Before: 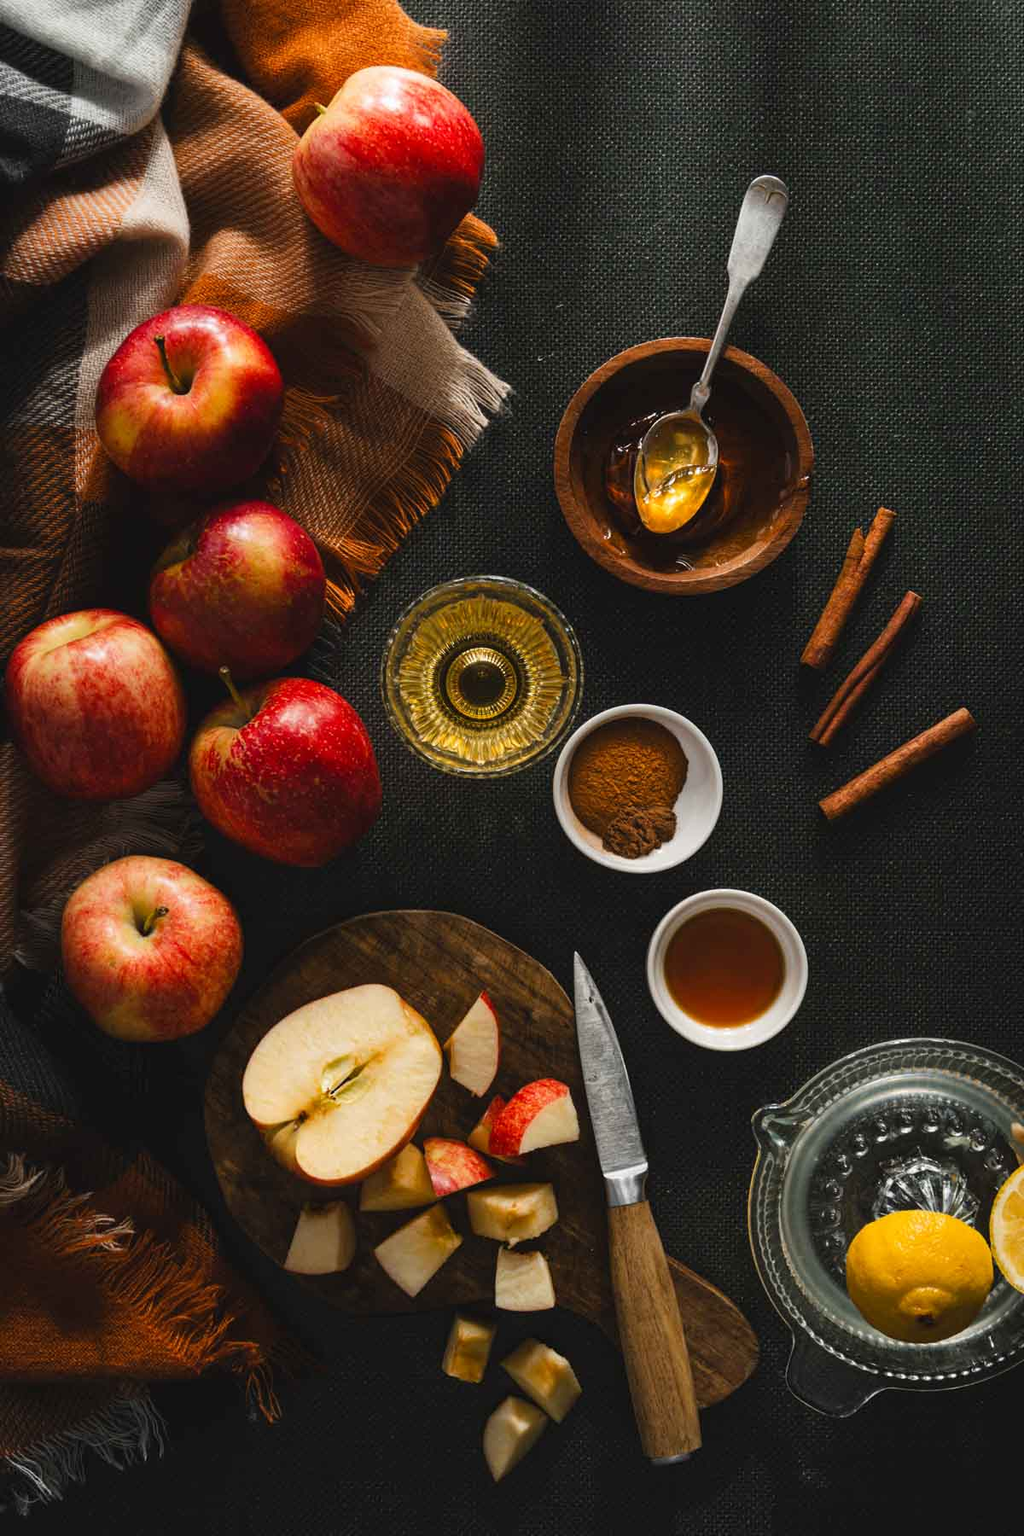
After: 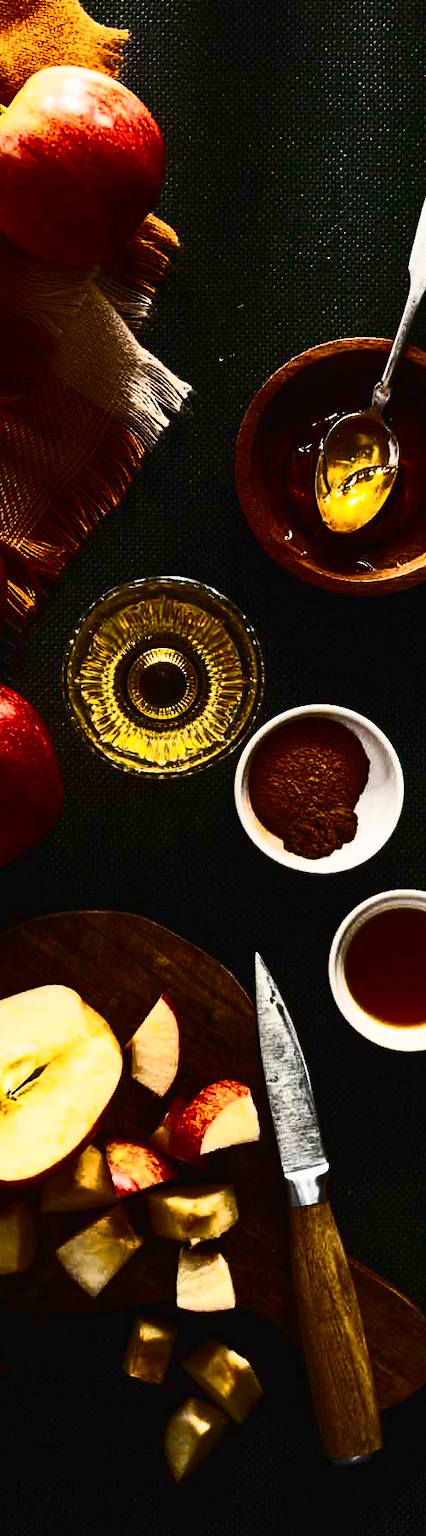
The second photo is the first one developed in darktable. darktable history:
exposure: exposure -0.21 EV, compensate highlight preservation false
crop: left 31.229%, right 27.105%
contrast brightness saturation: contrast 0.93, brightness 0.2
color balance rgb: linear chroma grading › global chroma 15%, perceptual saturation grading › global saturation 30%
